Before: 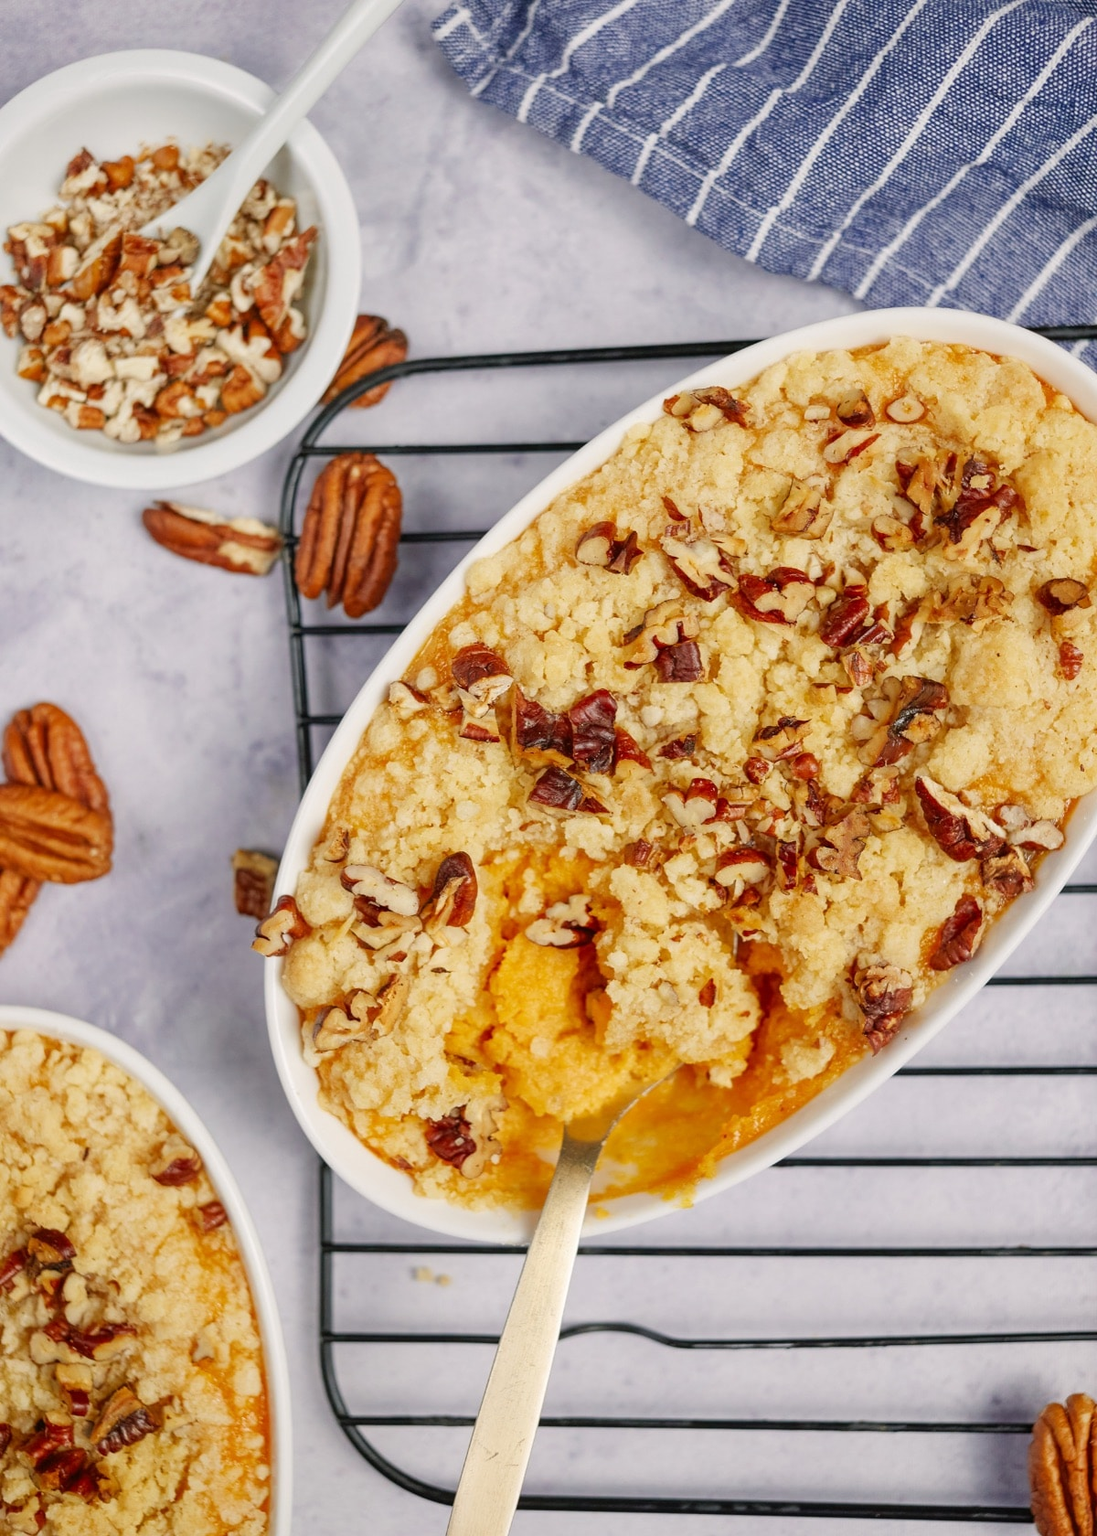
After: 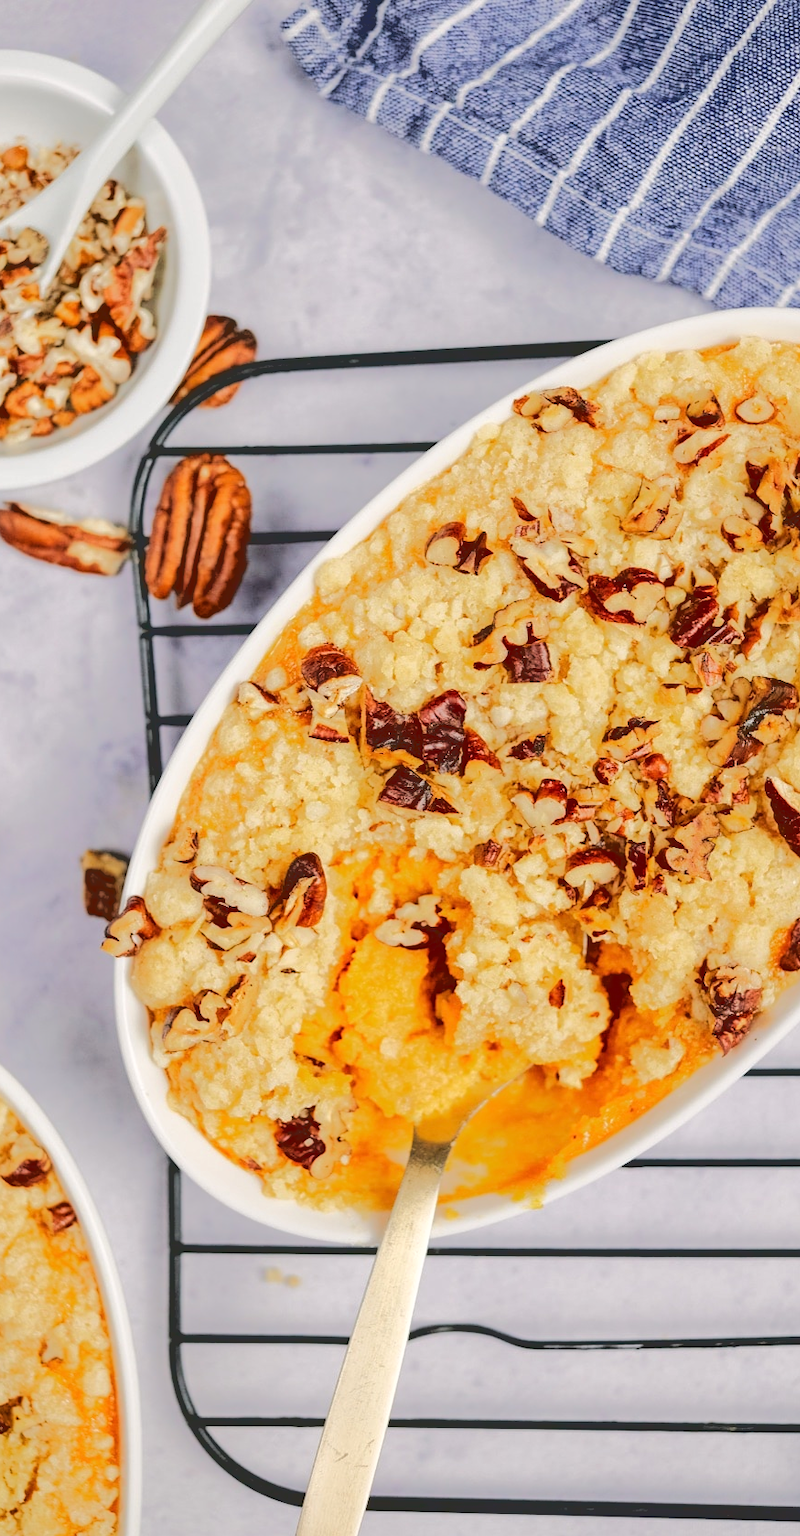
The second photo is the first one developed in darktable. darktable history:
crop: left 13.792%, top 0%, right 13.253%
base curve: curves: ch0 [(0.065, 0.026) (0.236, 0.358) (0.53, 0.546) (0.777, 0.841) (0.924, 0.992)]
tone equalizer: -7 EV 0.164 EV, -6 EV 0.598 EV, -5 EV 1.18 EV, -4 EV 1.29 EV, -3 EV 1.12 EV, -2 EV 0.6 EV, -1 EV 0.16 EV, smoothing diameter 24.87%, edges refinement/feathering 9.51, preserve details guided filter
